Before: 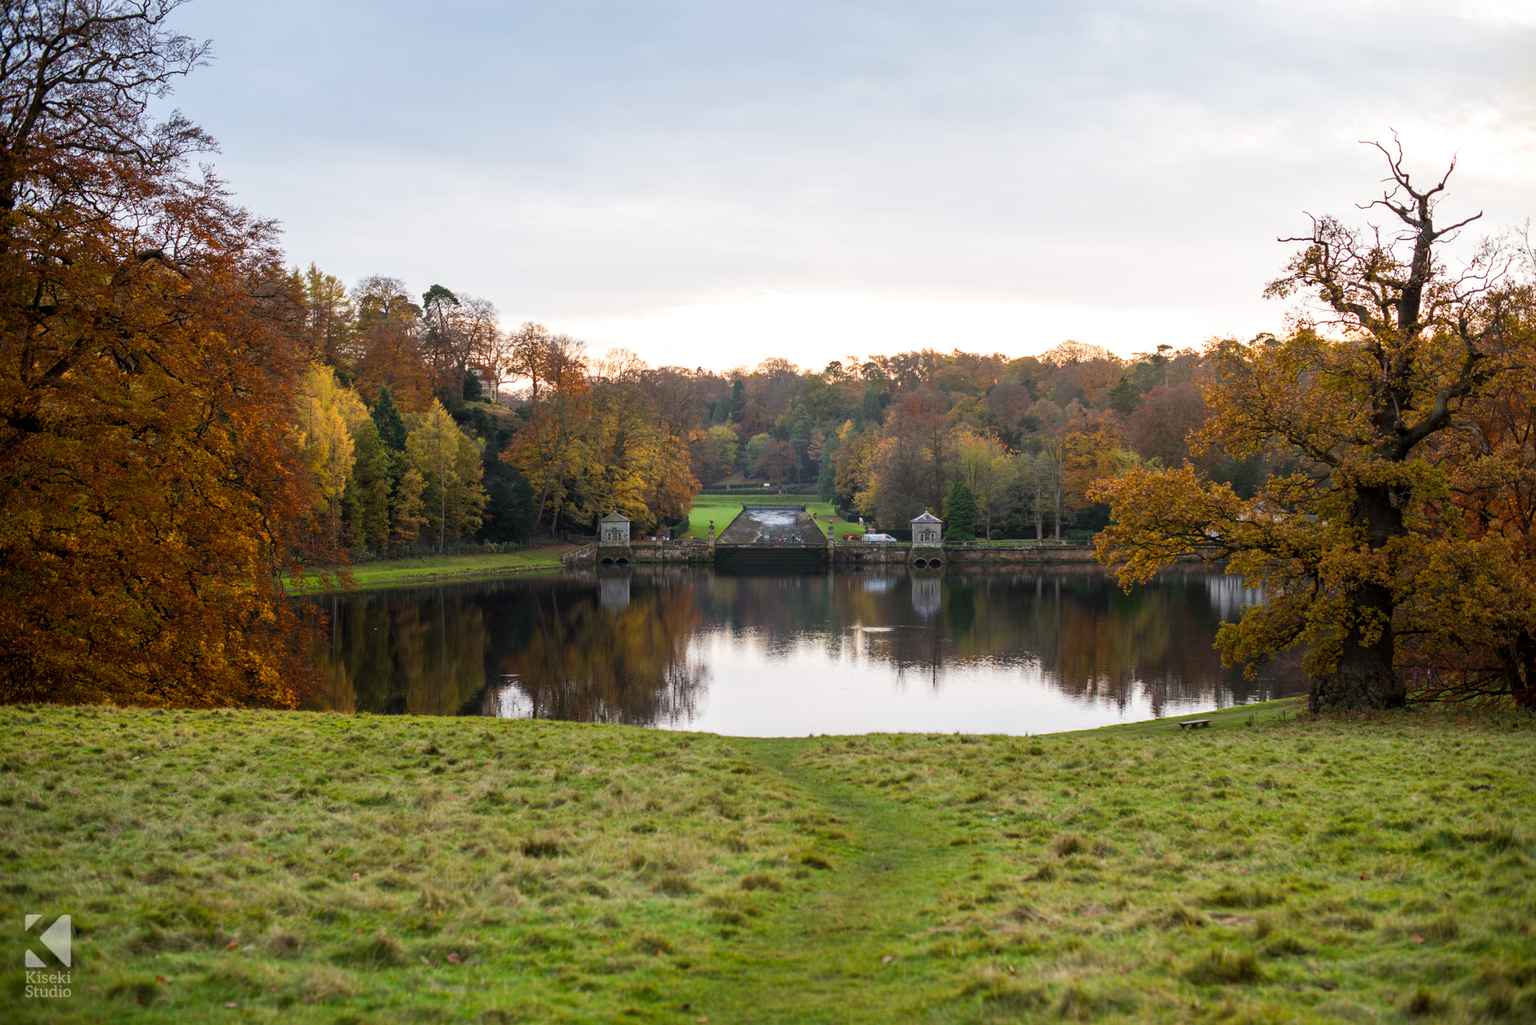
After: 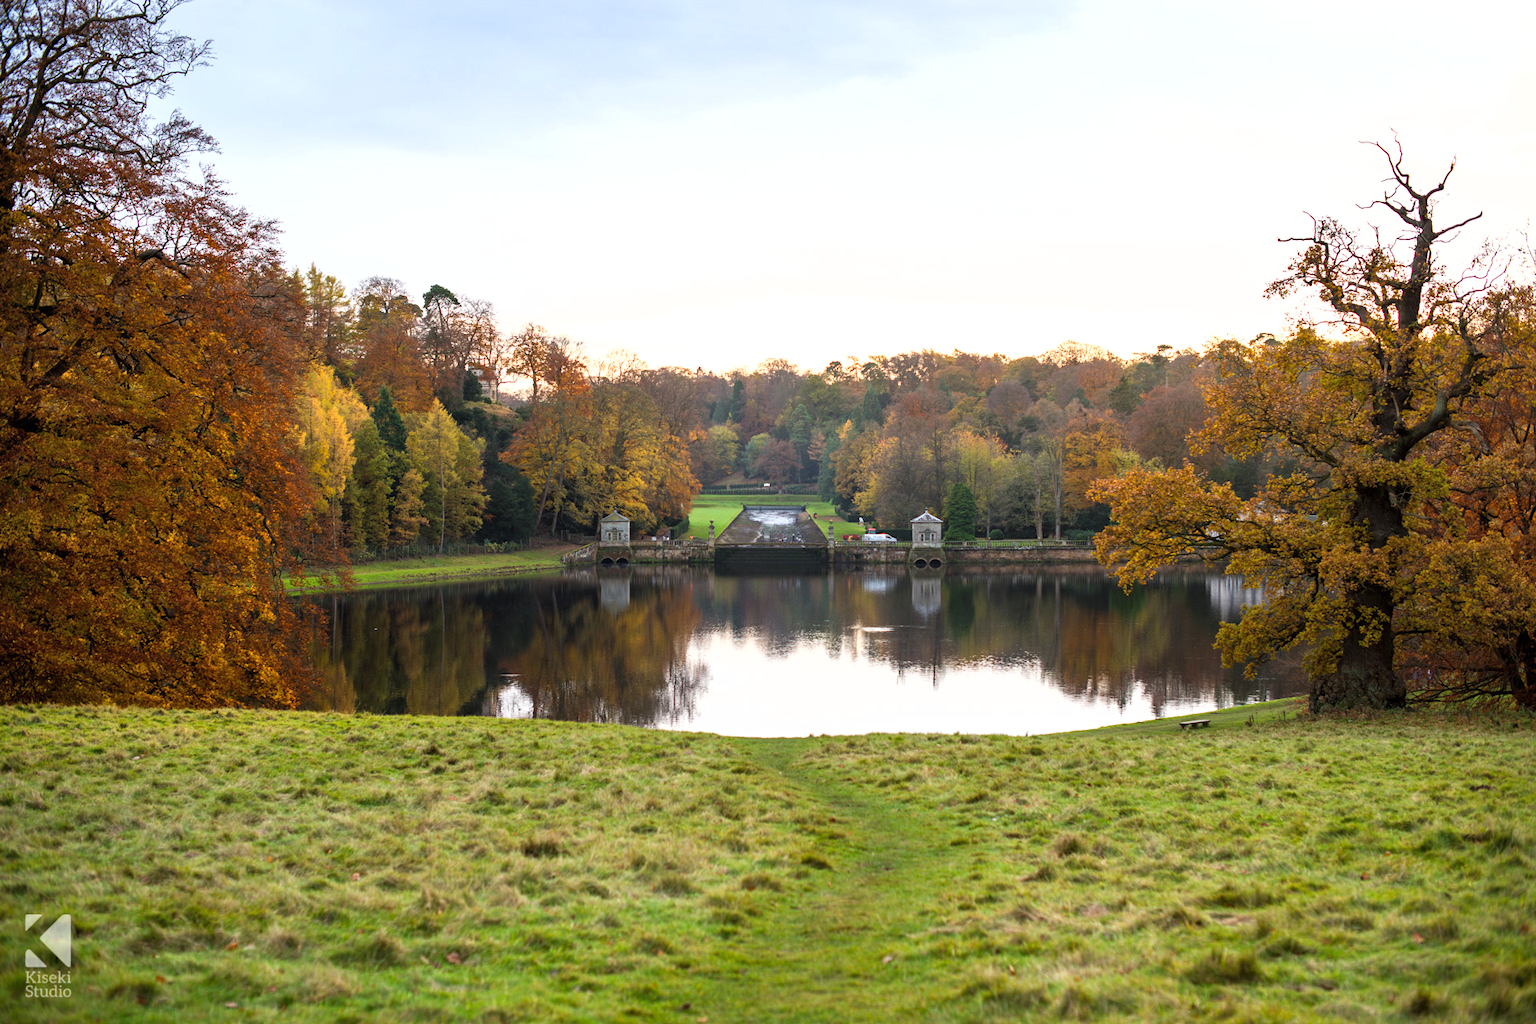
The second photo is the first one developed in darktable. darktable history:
exposure: black level correction 0, exposure 0.5 EV, compensate highlight preservation false
shadows and highlights: shadows 29.61, highlights -30.47, low approximation 0.01, soften with gaussian
